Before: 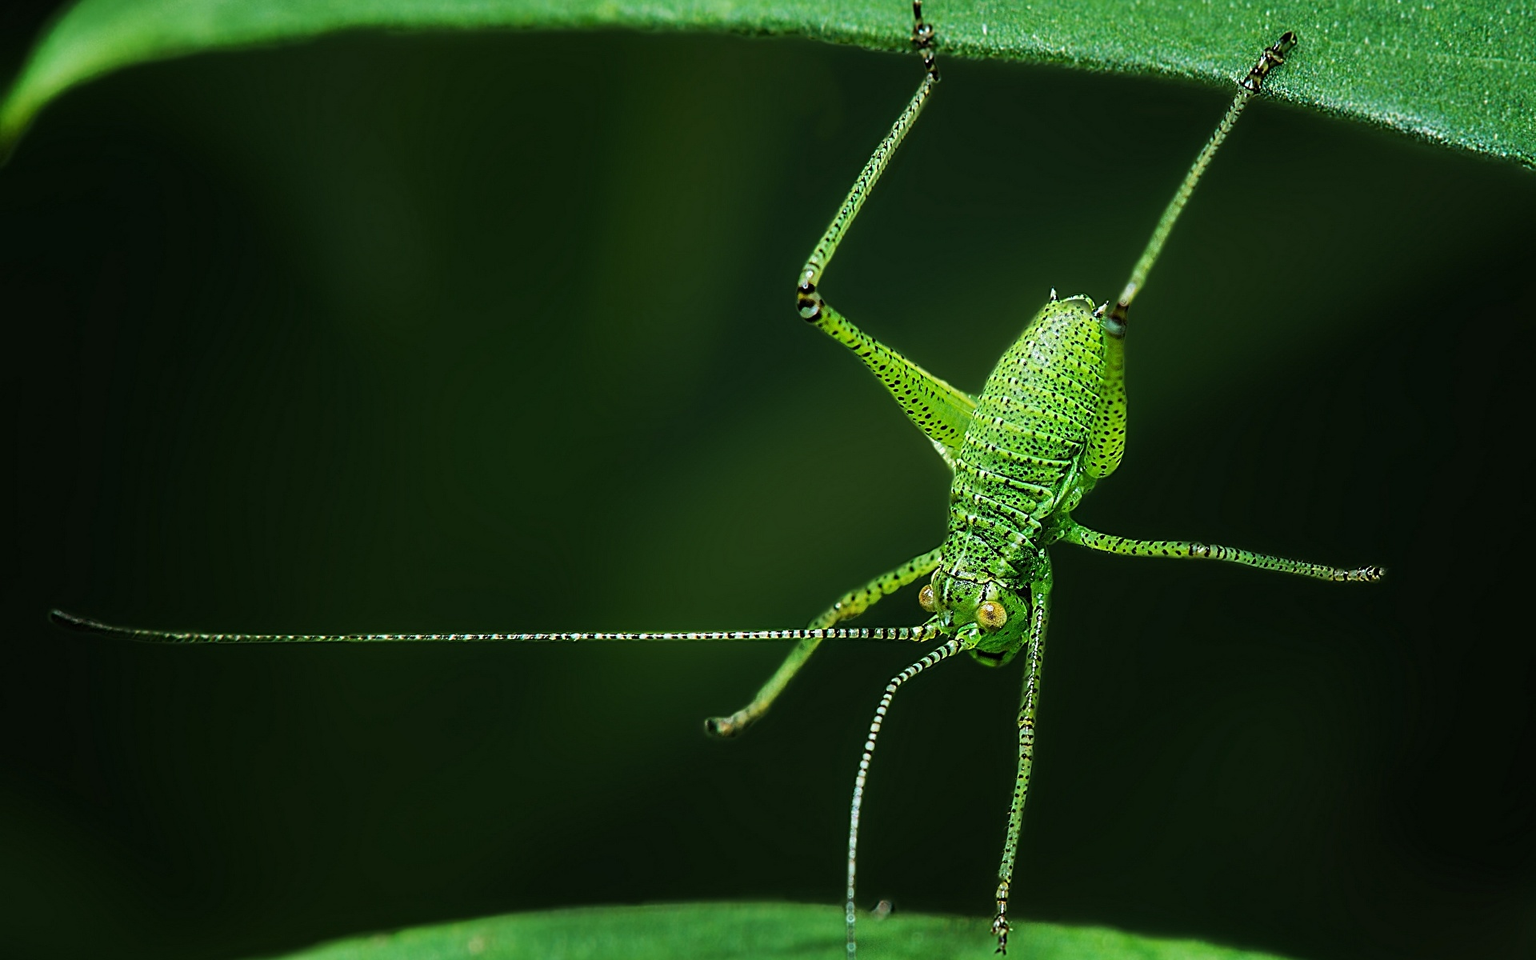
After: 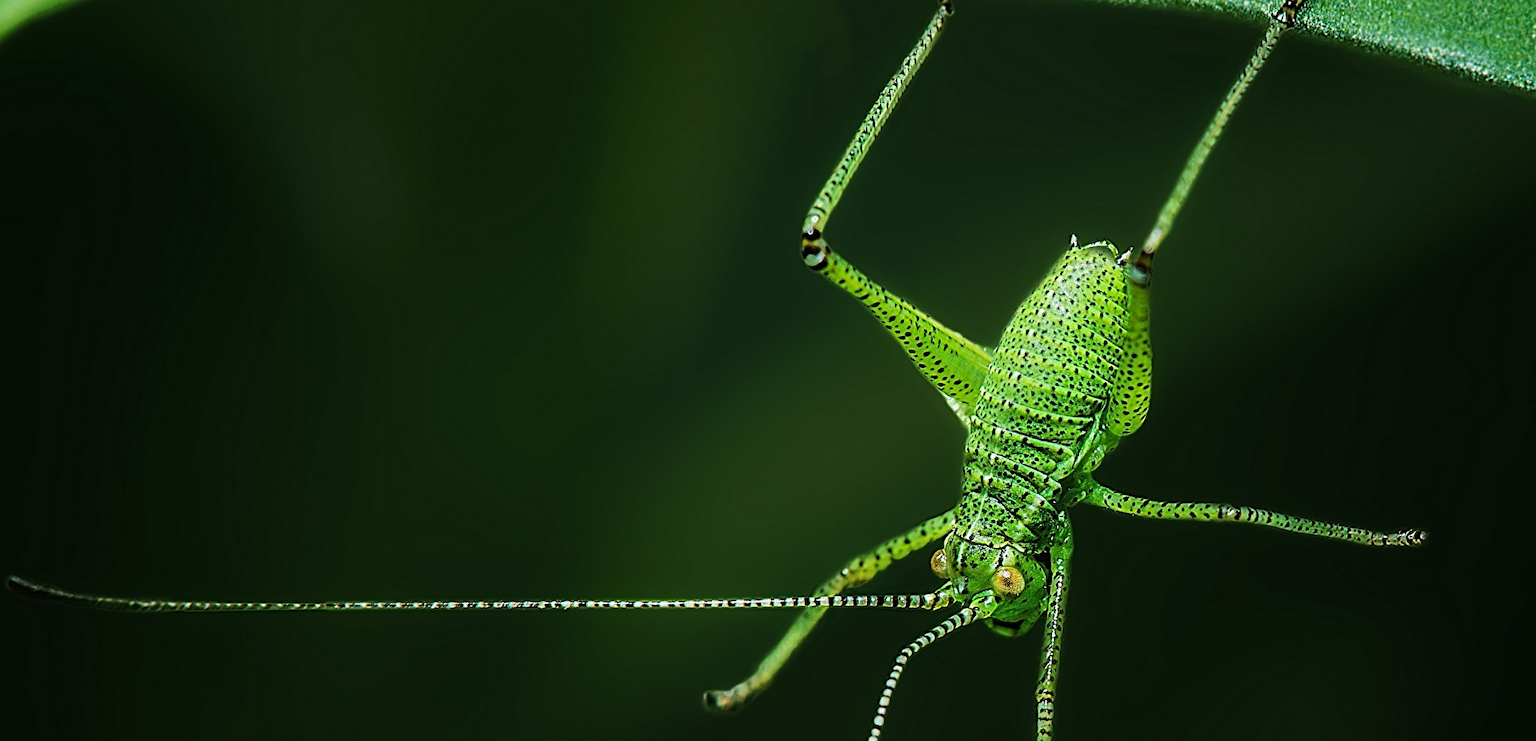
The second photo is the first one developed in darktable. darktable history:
crop: left 2.848%, top 7.113%, right 3.057%, bottom 20.142%
